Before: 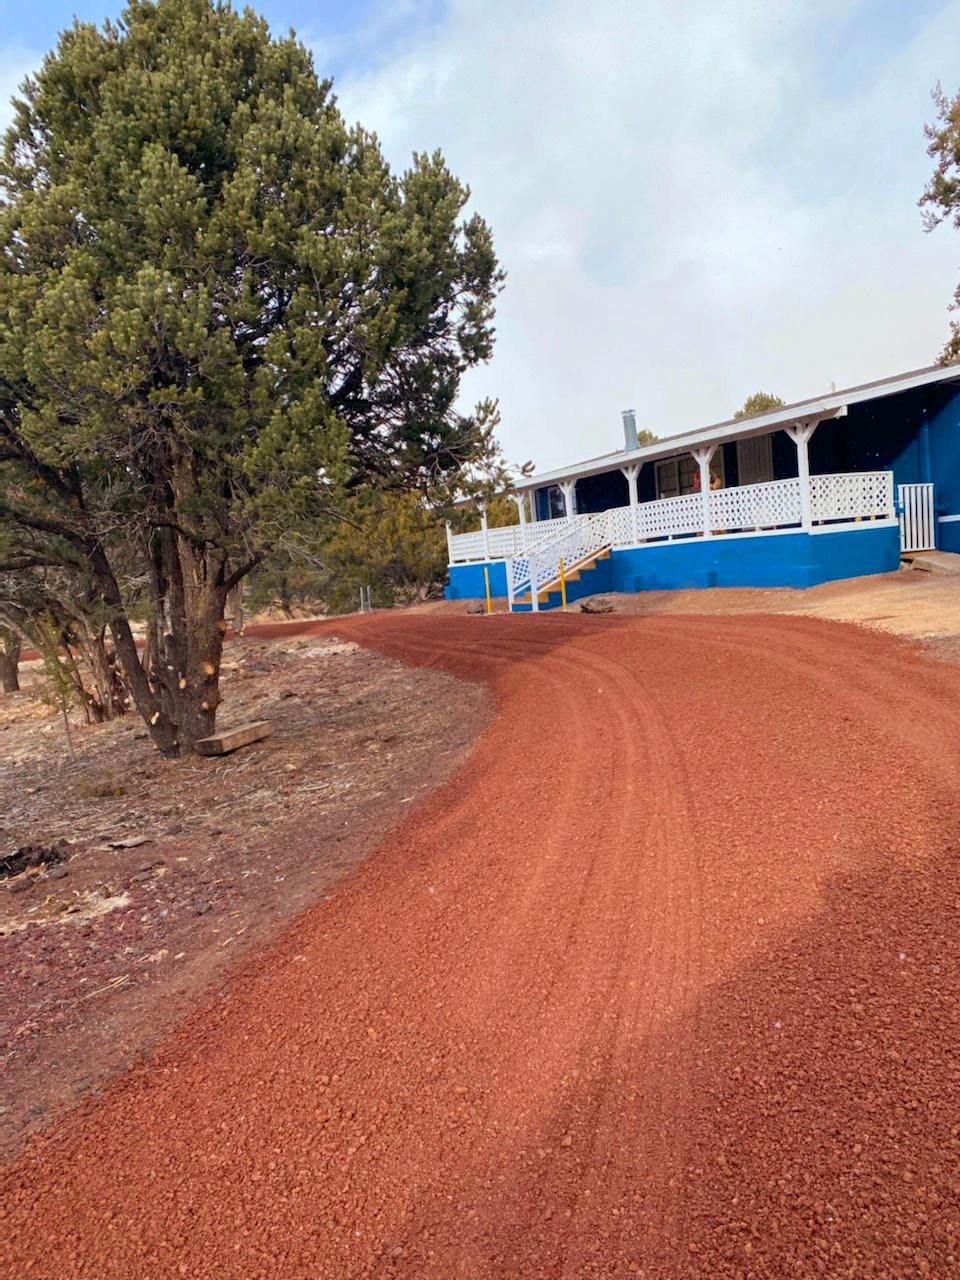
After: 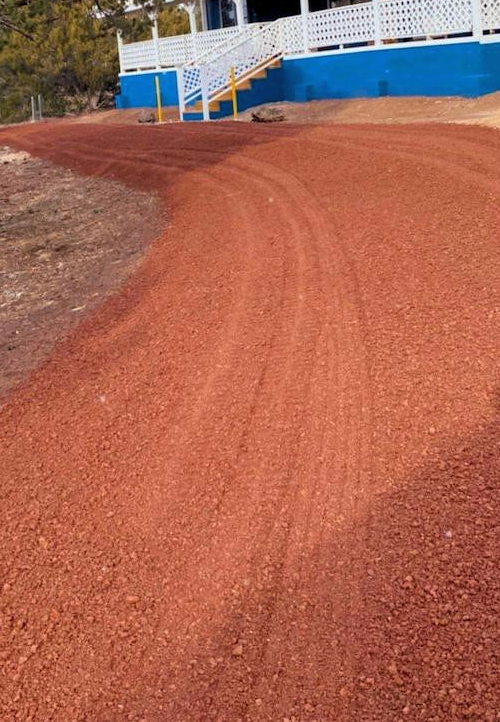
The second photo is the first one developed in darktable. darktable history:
levels: levels [0.026, 0.507, 0.987]
crop: left 34.304%, top 38.413%, right 13.597%, bottom 5.179%
